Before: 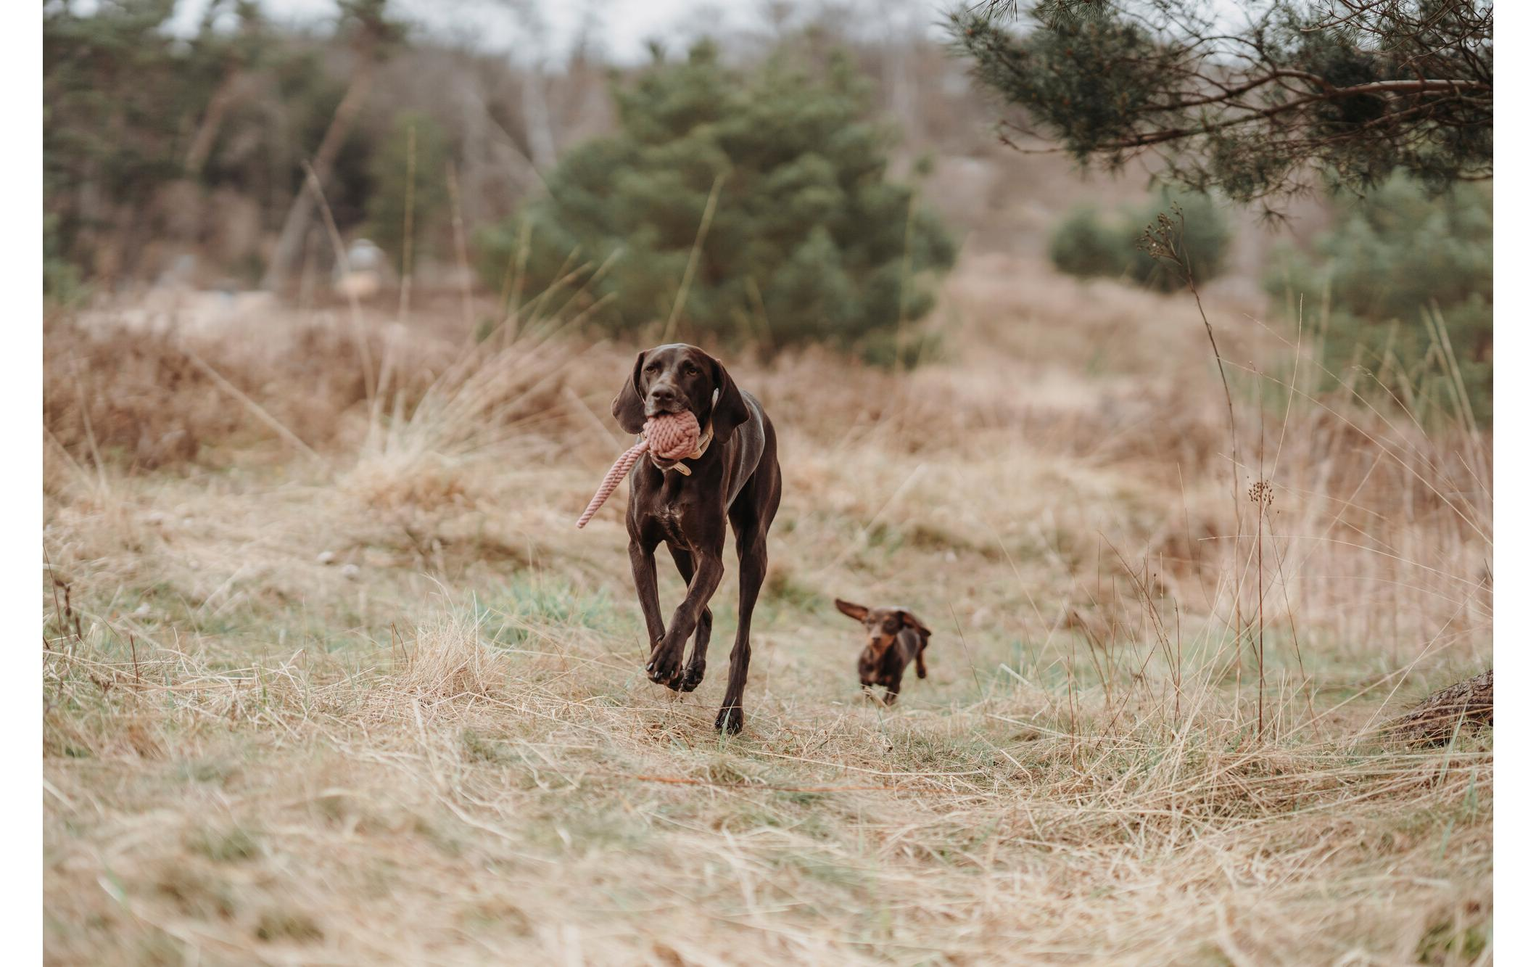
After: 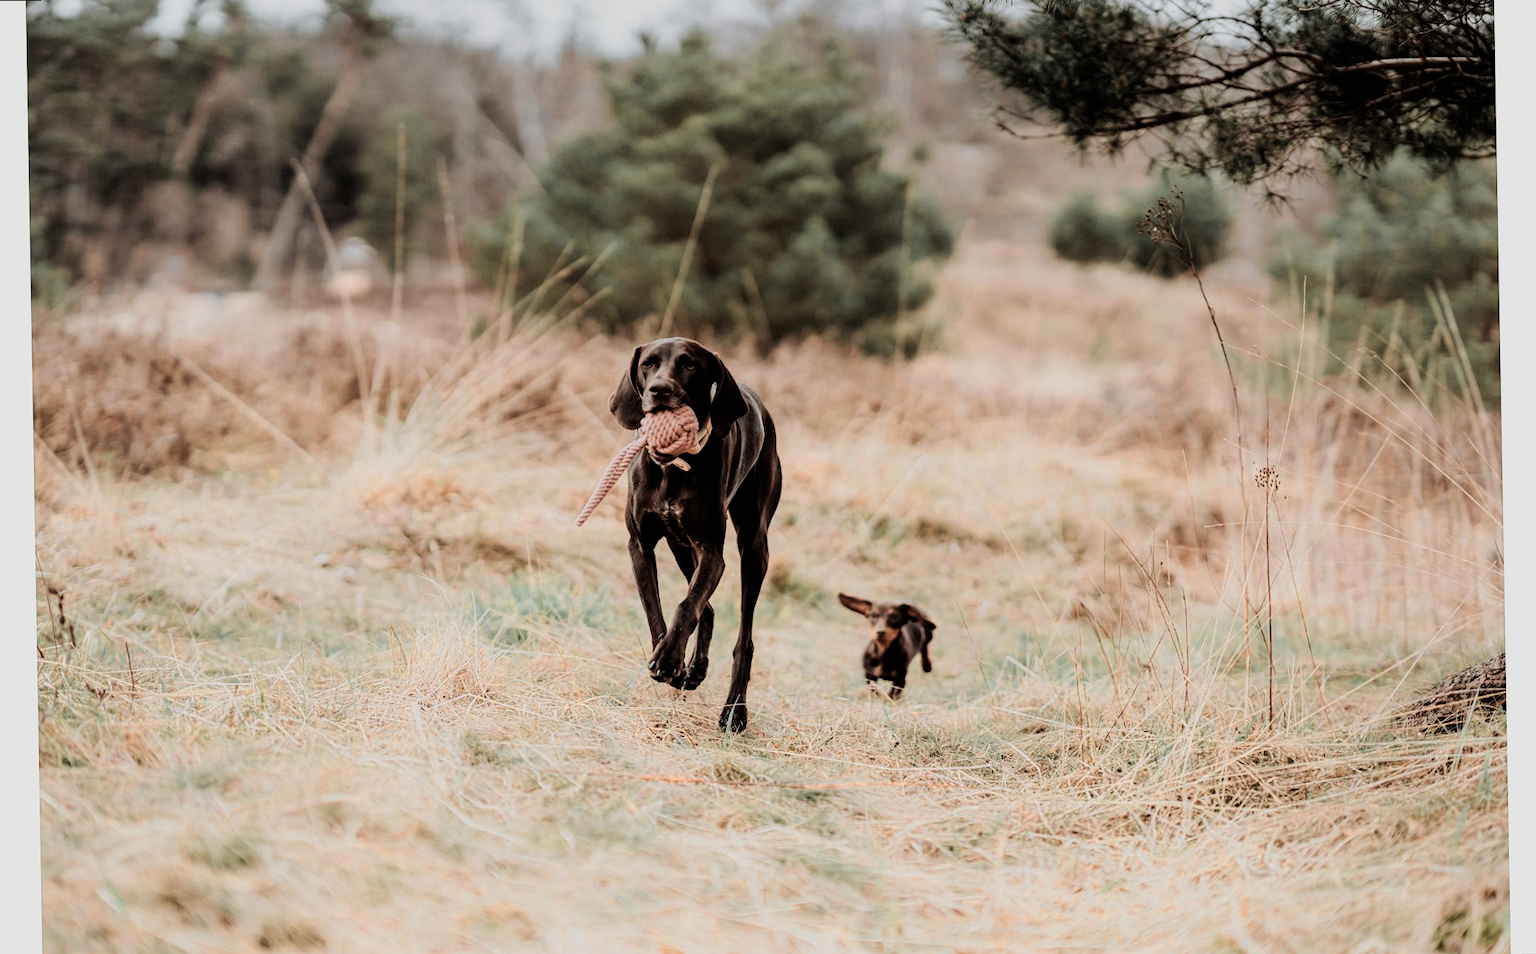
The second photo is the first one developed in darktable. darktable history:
rotate and perspective: rotation -1°, crop left 0.011, crop right 0.989, crop top 0.025, crop bottom 0.975
color zones: curves: ch0 [(0.018, 0.548) (0.197, 0.654) (0.425, 0.447) (0.605, 0.658) (0.732, 0.579)]; ch1 [(0.105, 0.531) (0.224, 0.531) (0.386, 0.39) (0.618, 0.456) (0.732, 0.456) (0.956, 0.421)]; ch2 [(0.039, 0.583) (0.215, 0.465) (0.399, 0.544) (0.465, 0.548) (0.614, 0.447) (0.724, 0.43) (0.882, 0.623) (0.956, 0.632)]
filmic rgb: black relative exposure -5 EV, hardness 2.88, contrast 1.3, highlights saturation mix -30%
